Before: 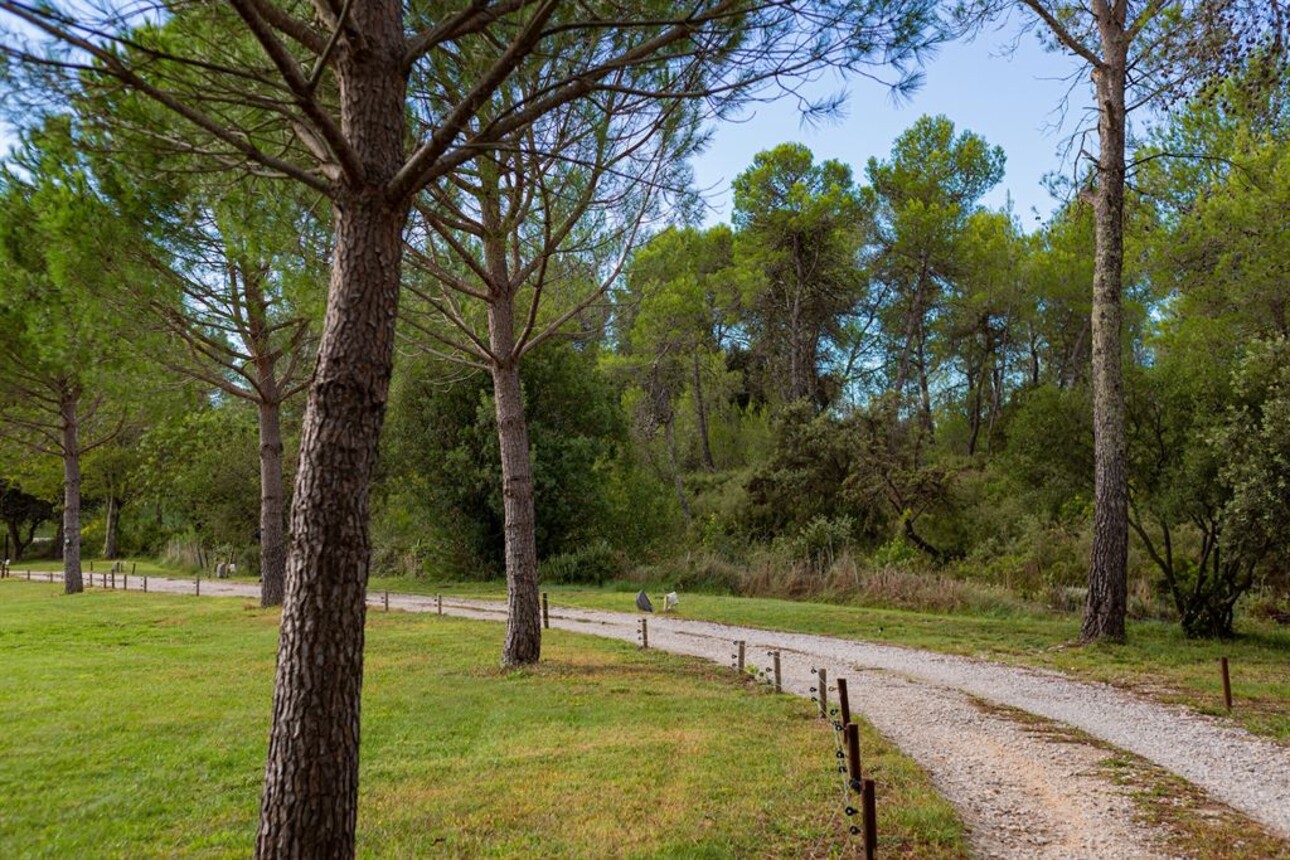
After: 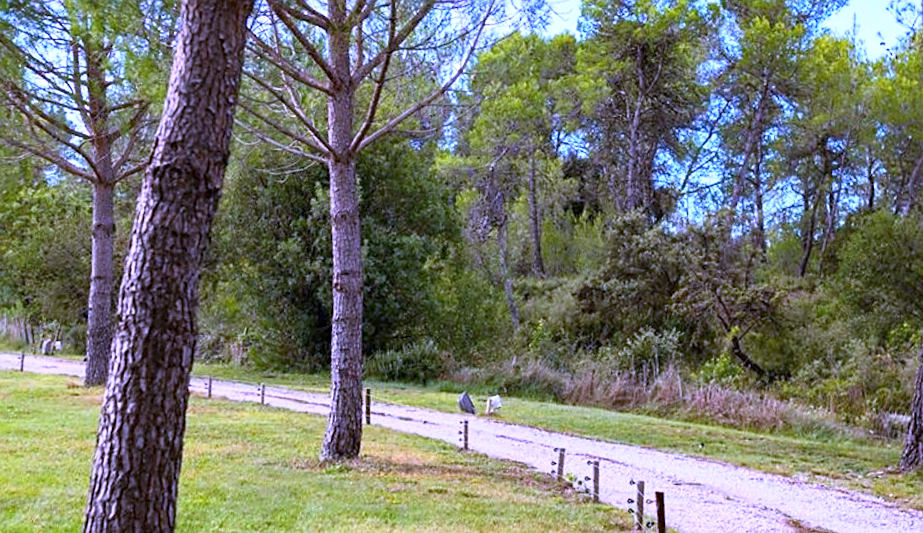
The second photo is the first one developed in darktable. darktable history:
white balance: red 0.98, blue 1.61
crop and rotate: angle -3.37°, left 9.79%, top 20.73%, right 12.42%, bottom 11.82%
sharpen: radius 1.864, amount 0.398, threshold 1.271
base curve: curves: ch0 [(0, 0) (0.666, 0.806) (1, 1)]
exposure: exposure 0.566 EV, compensate highlight preservation false
